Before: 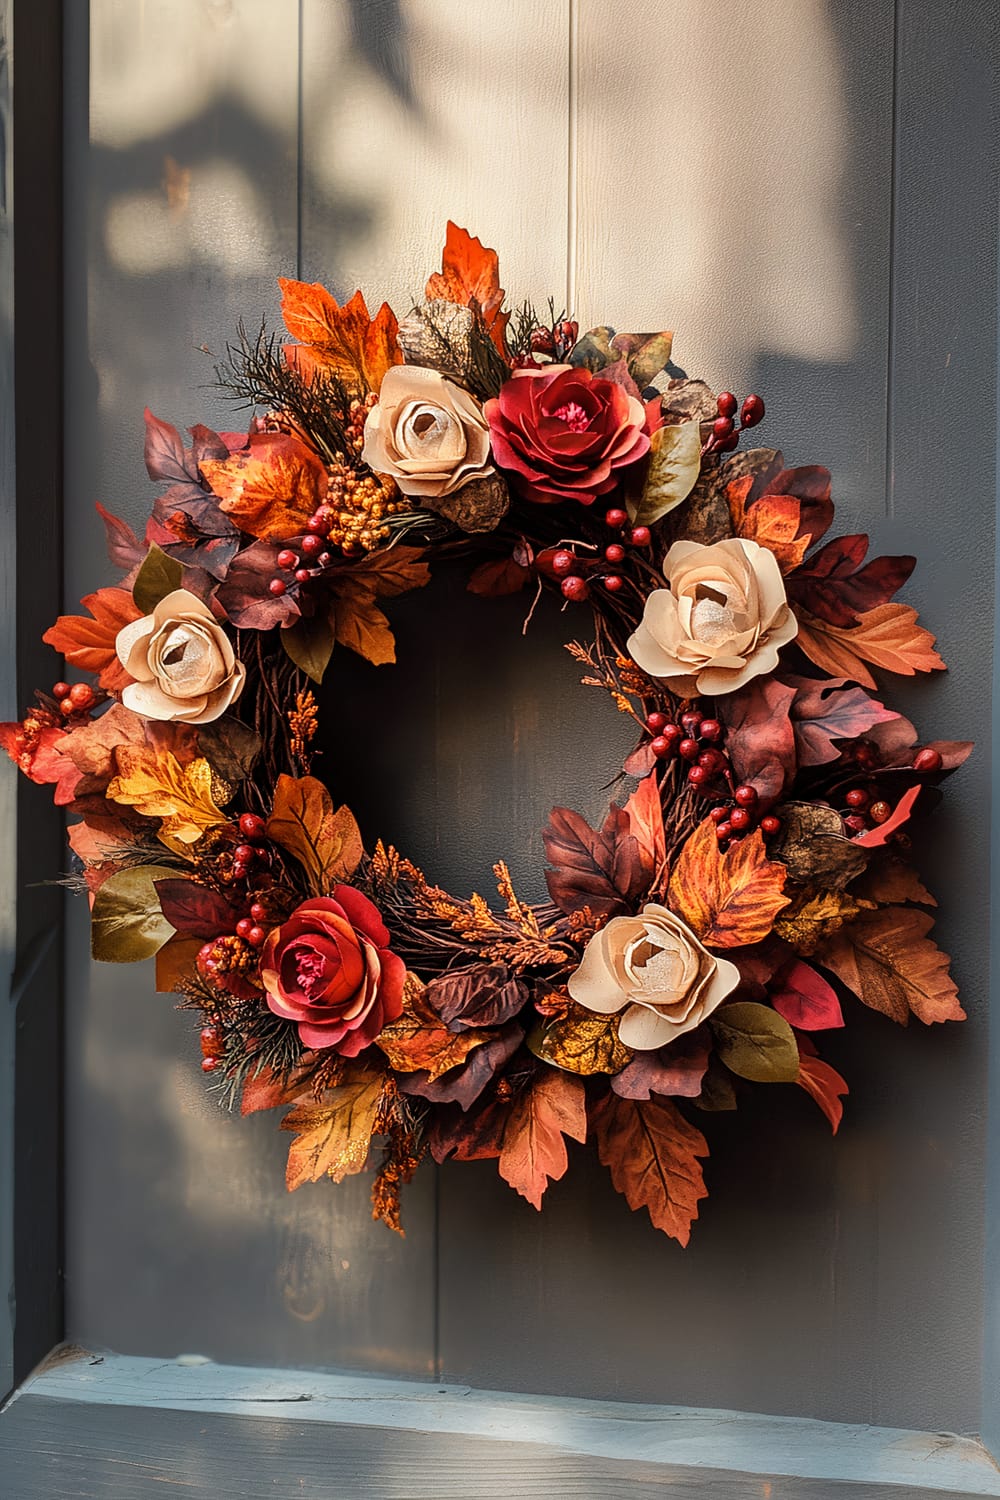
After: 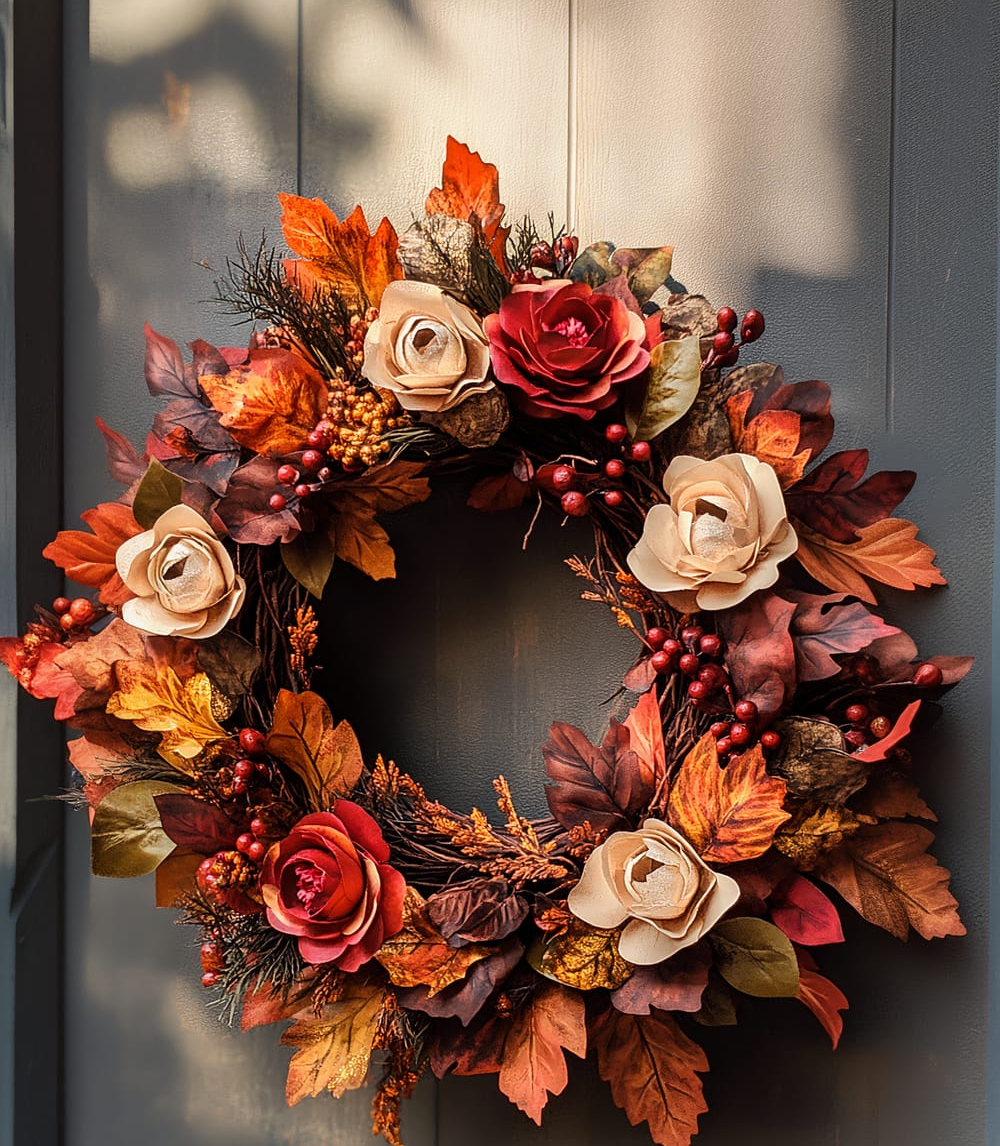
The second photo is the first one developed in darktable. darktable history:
crop: top 5.701%, bottom 17.841%
